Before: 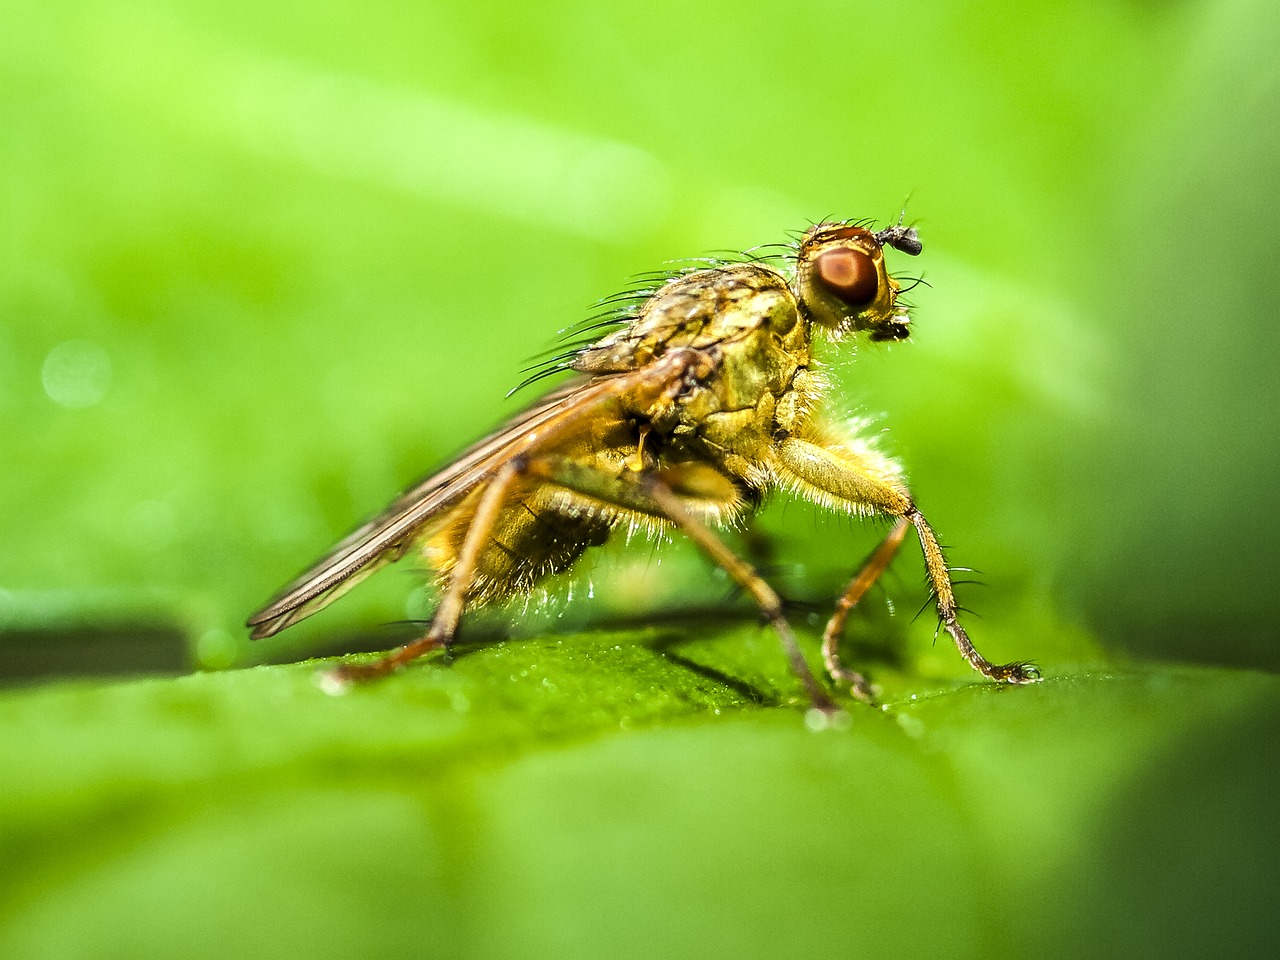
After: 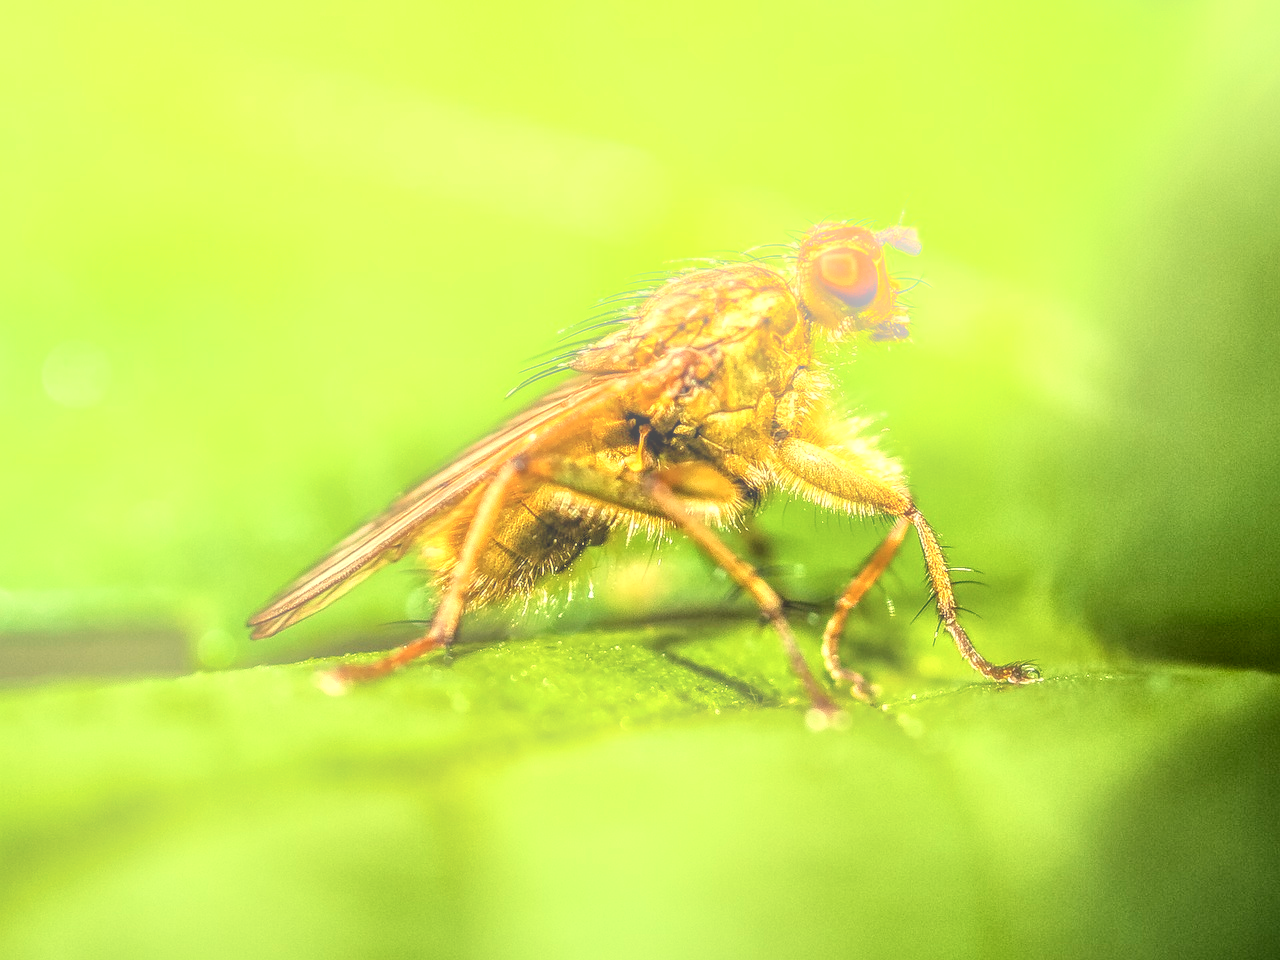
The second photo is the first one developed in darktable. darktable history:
local contrast: highlights 79%, shadows 56%, detail 175%, midtone range 0.428
tone equalizer: -7 EV 0.15 EV, -6 EV 0.6 EV, -5 EV 1.15 EV, -4 EV 1.33 EV, -3 EV 1.15 EV, -2 EV 0.6 EV, -1 EV 0.15 EV, mask exposure compensation -0.5 EV
white balance: red 1.138, green 0.996, blue 0.812
bloom: on, module defaults
